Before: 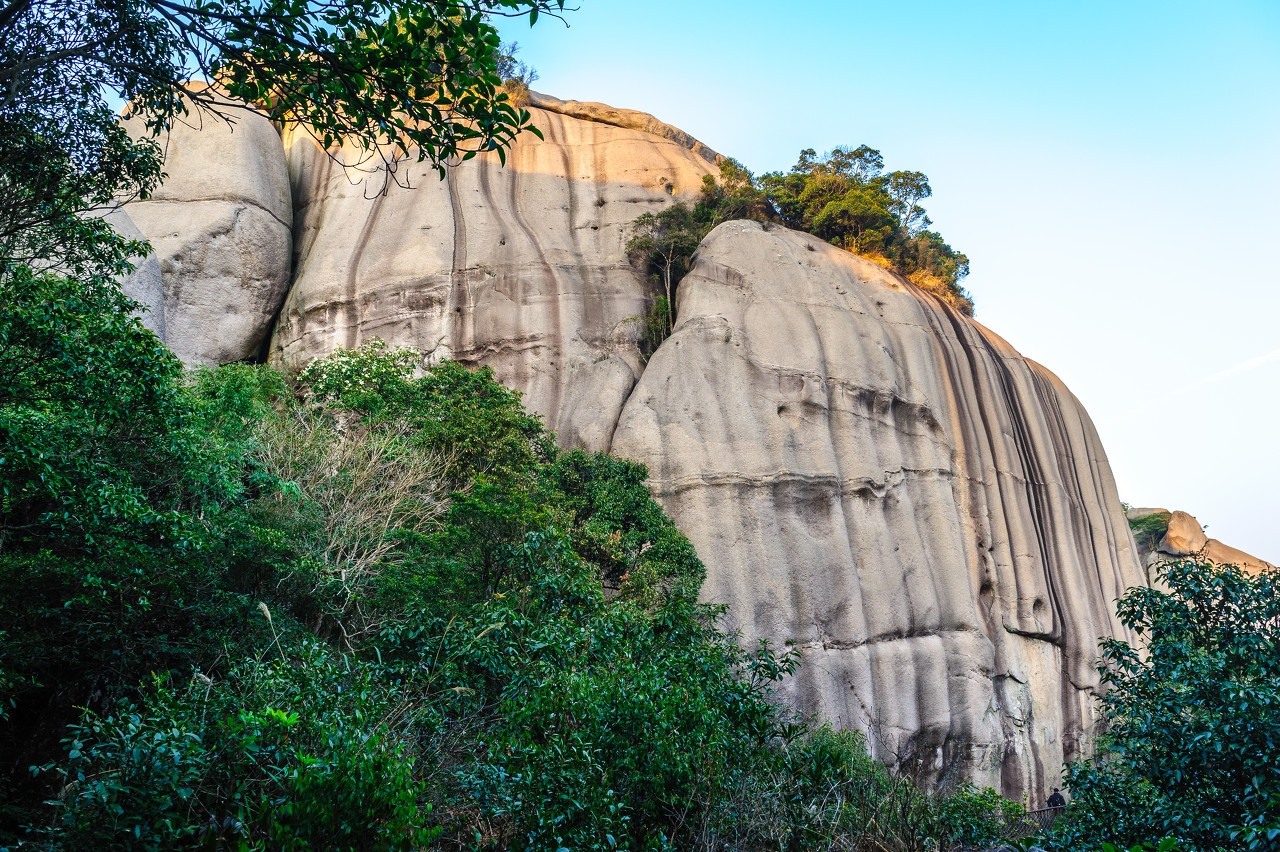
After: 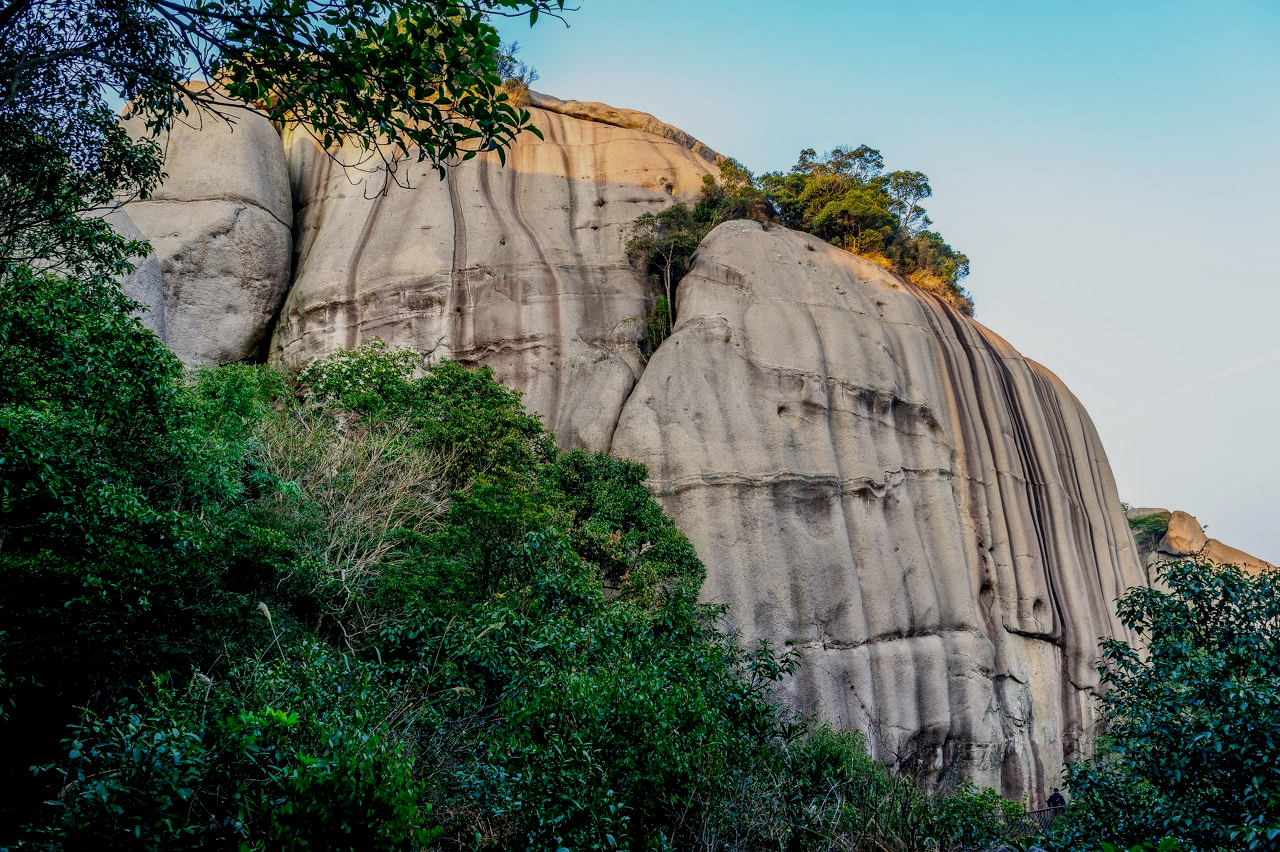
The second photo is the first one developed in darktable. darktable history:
exposure: black level correction 0.011, exposure -0.483 EV, compensate highlight preservation false
local contrast: detail 109%
